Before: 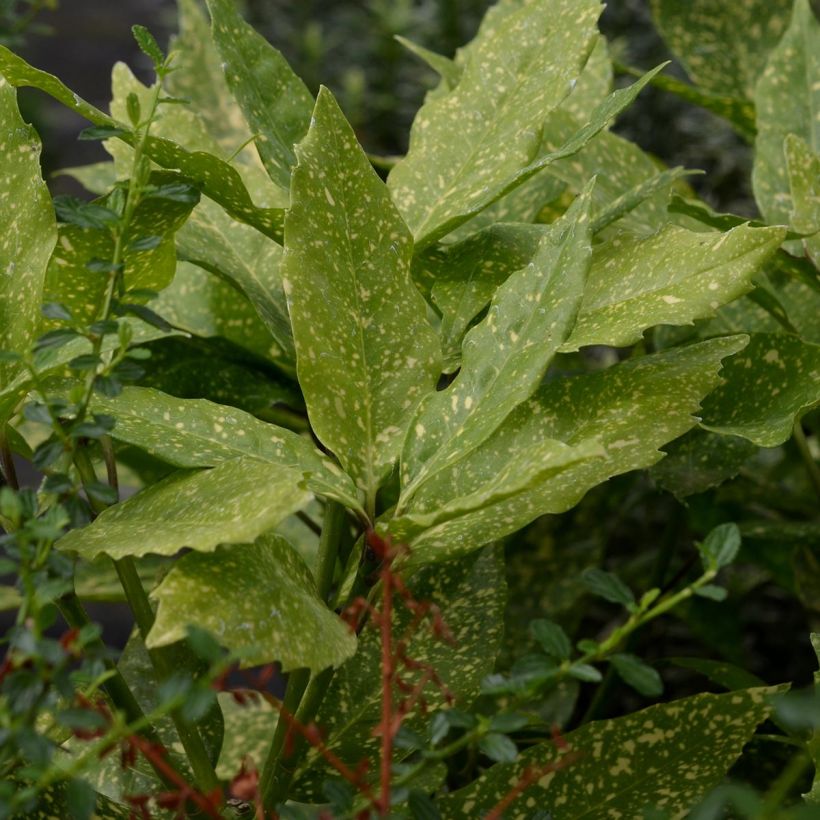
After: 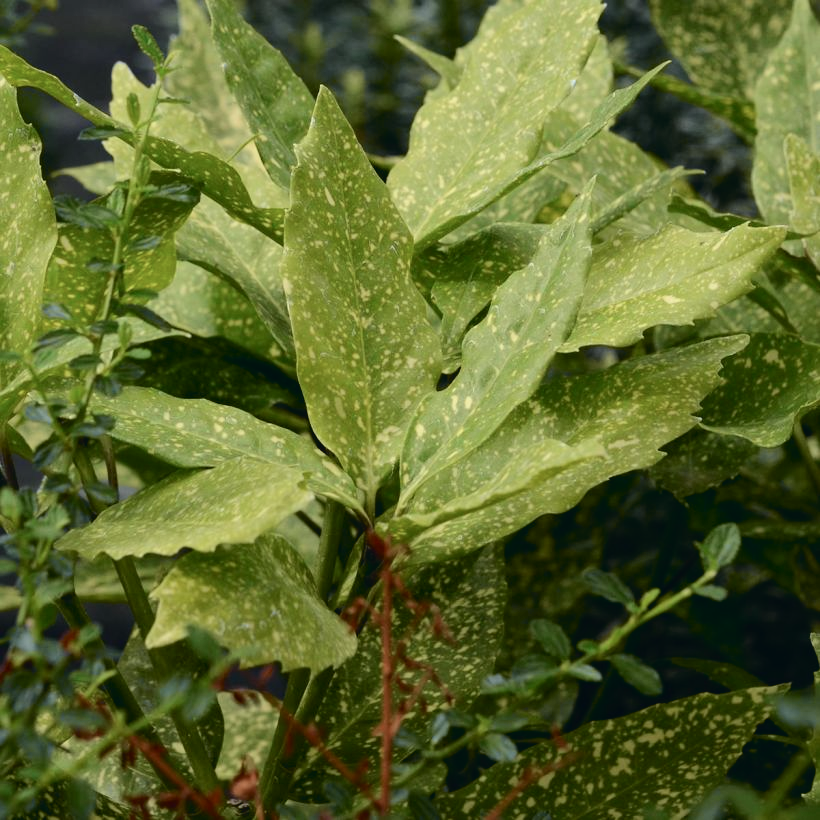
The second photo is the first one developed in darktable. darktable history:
tone curve: curves: ch0 [(0, 0.023) (0.087, 0.065) (0.184, 0.168) (0.45, 0.54) (0.57, 0.683) (0.722, 0.825) (0.877, 0.948) (1, 1)]; ch1 [(0, 0) (0.388, 0.369) (0.44, 0.44) (0.489, 0.481) (0.534, 0.528) (0.657, 0.655) (1, 1)]; ch2 [(0, 0) (0.353, 0.317) (0.408, 0.427) (0.472, 0.46) (0.5, 0.488) (0.537, 0.518) (0.576, 0.592) (0.625, 0.631) (1, 1)], color space Lab, independent channels, preserve colors none
shadows and highlights: shadows 25, highlights -25
